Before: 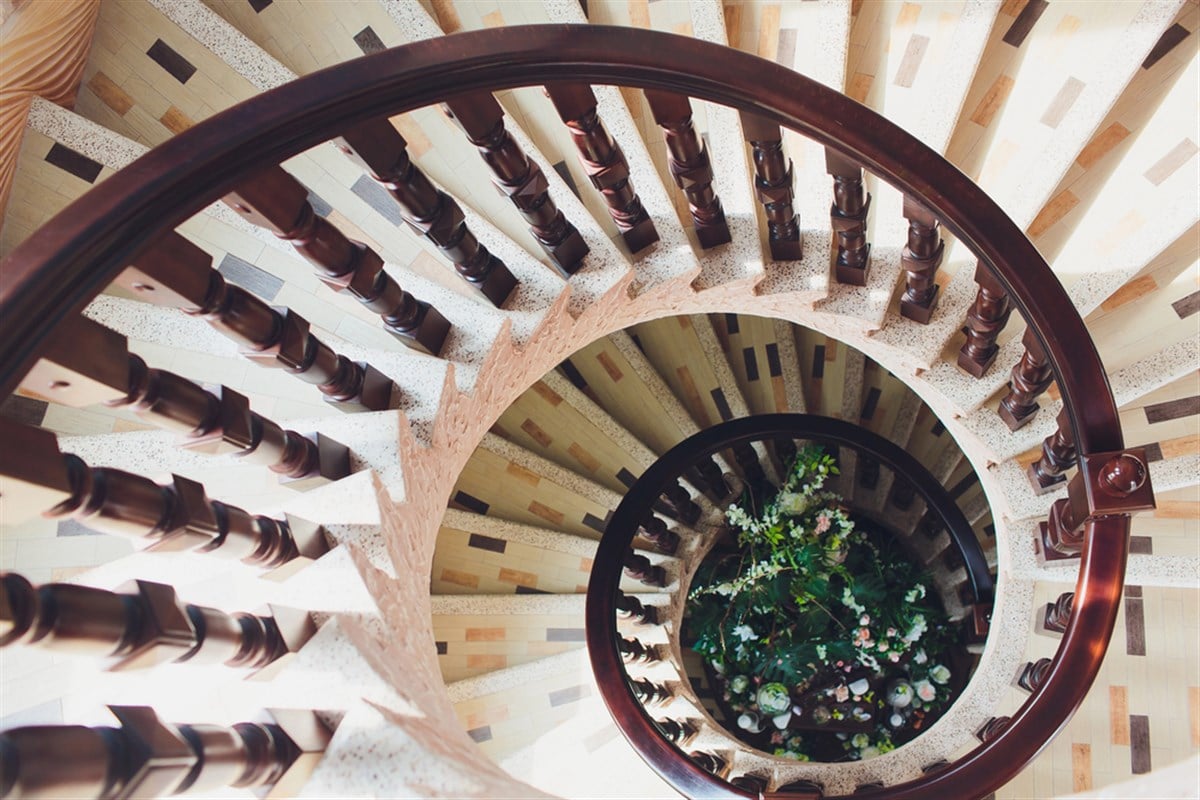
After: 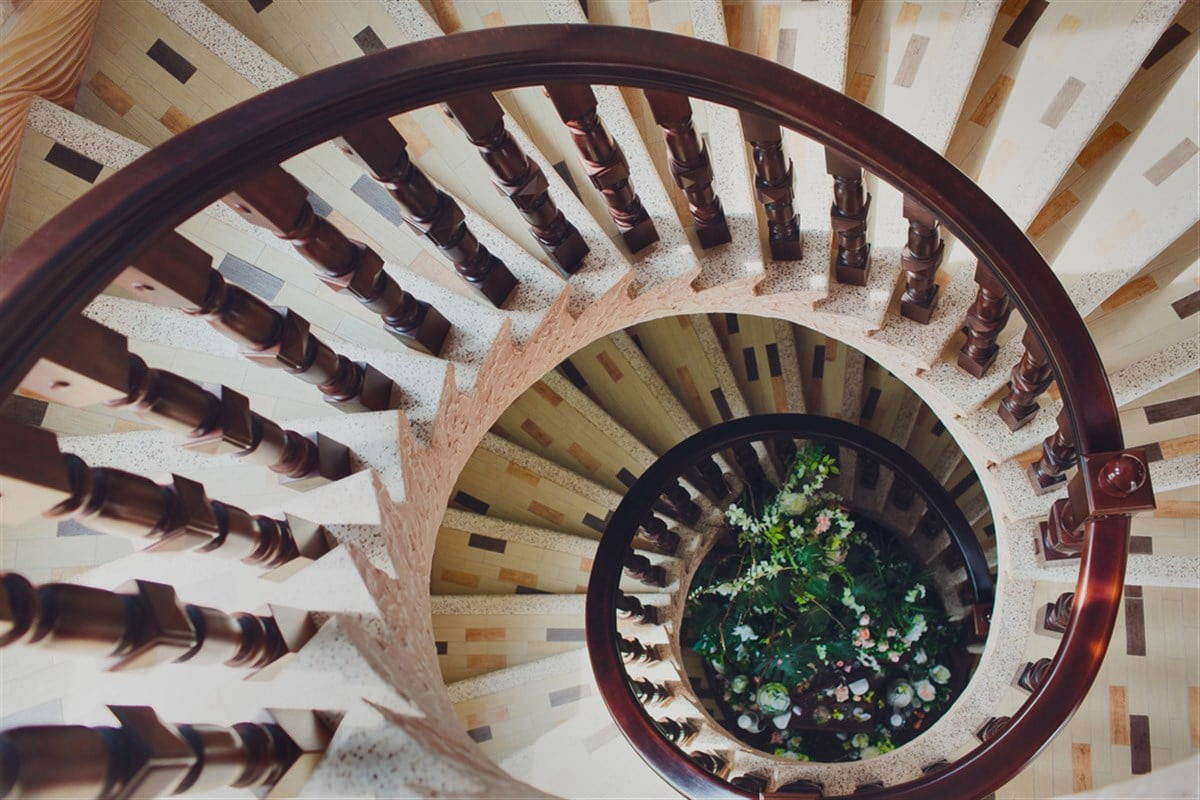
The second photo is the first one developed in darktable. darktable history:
shadows and highlights: shadows 81.53, white point adjustment -9.07, highlights -61.23, soften with gaussian
